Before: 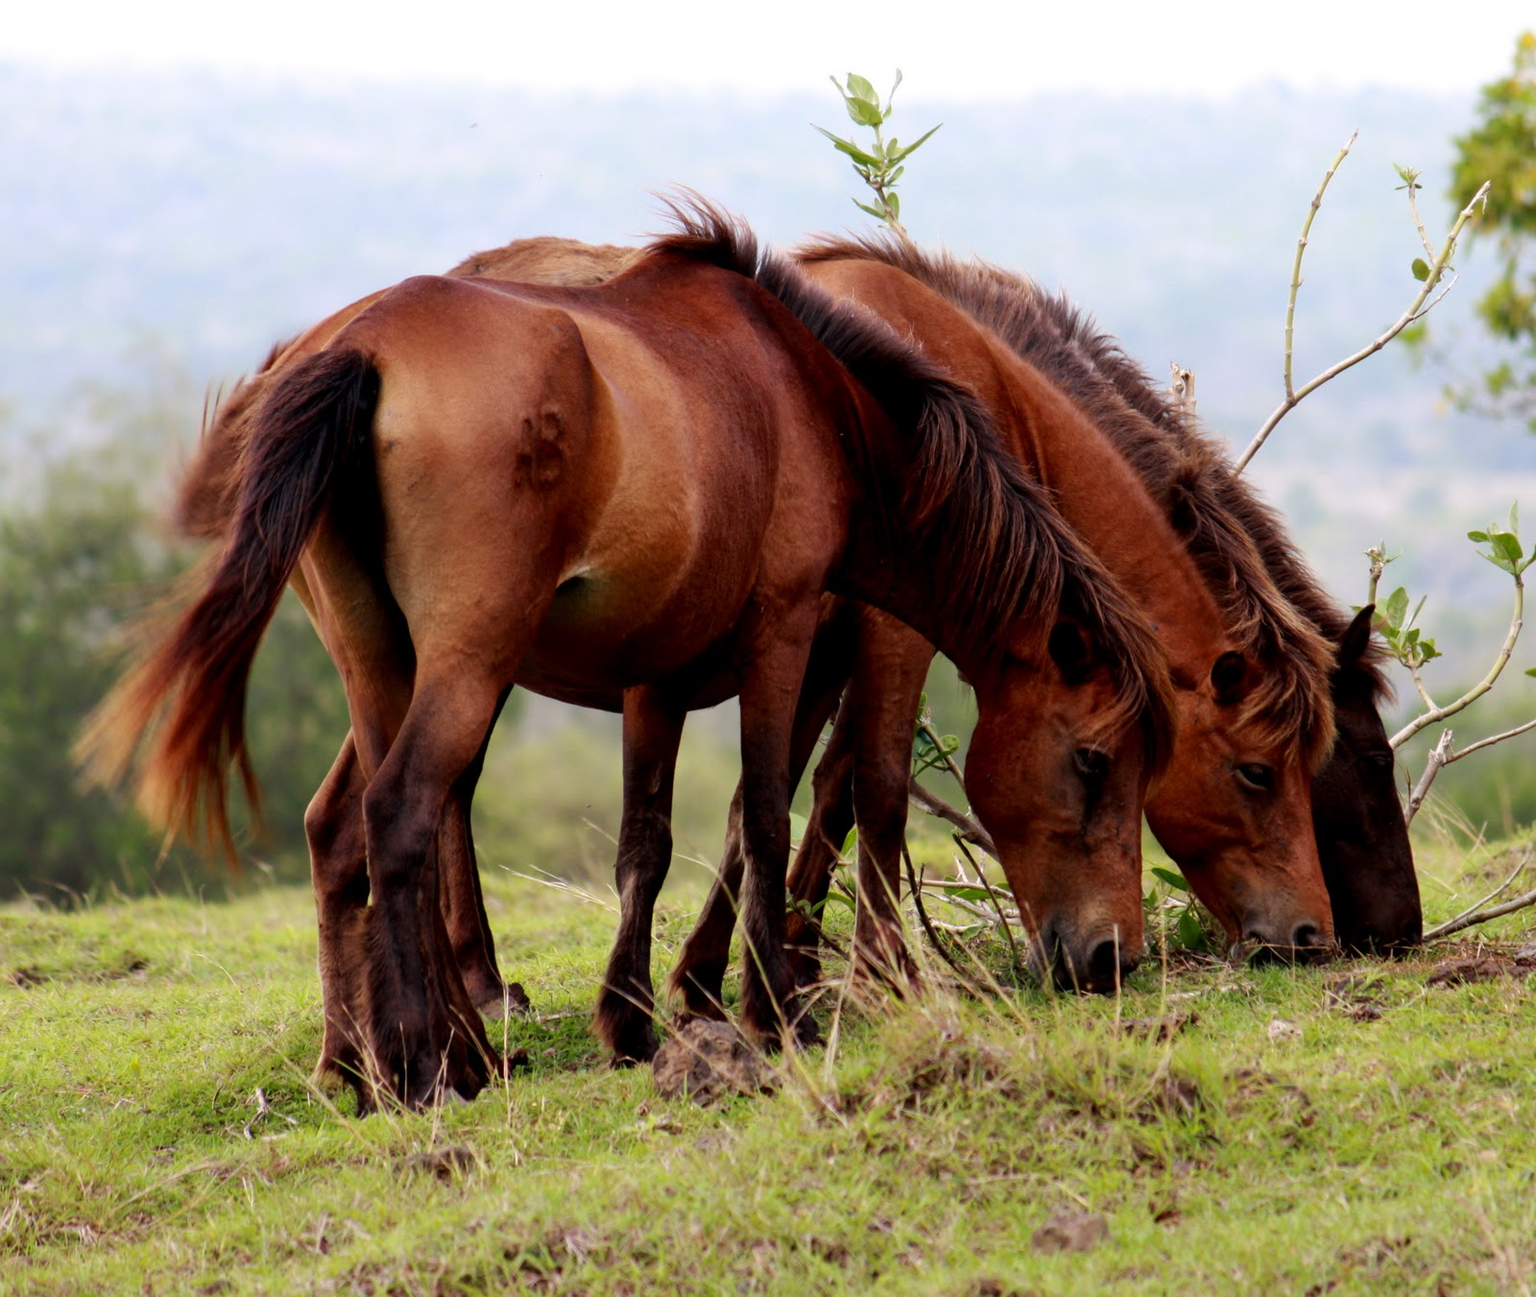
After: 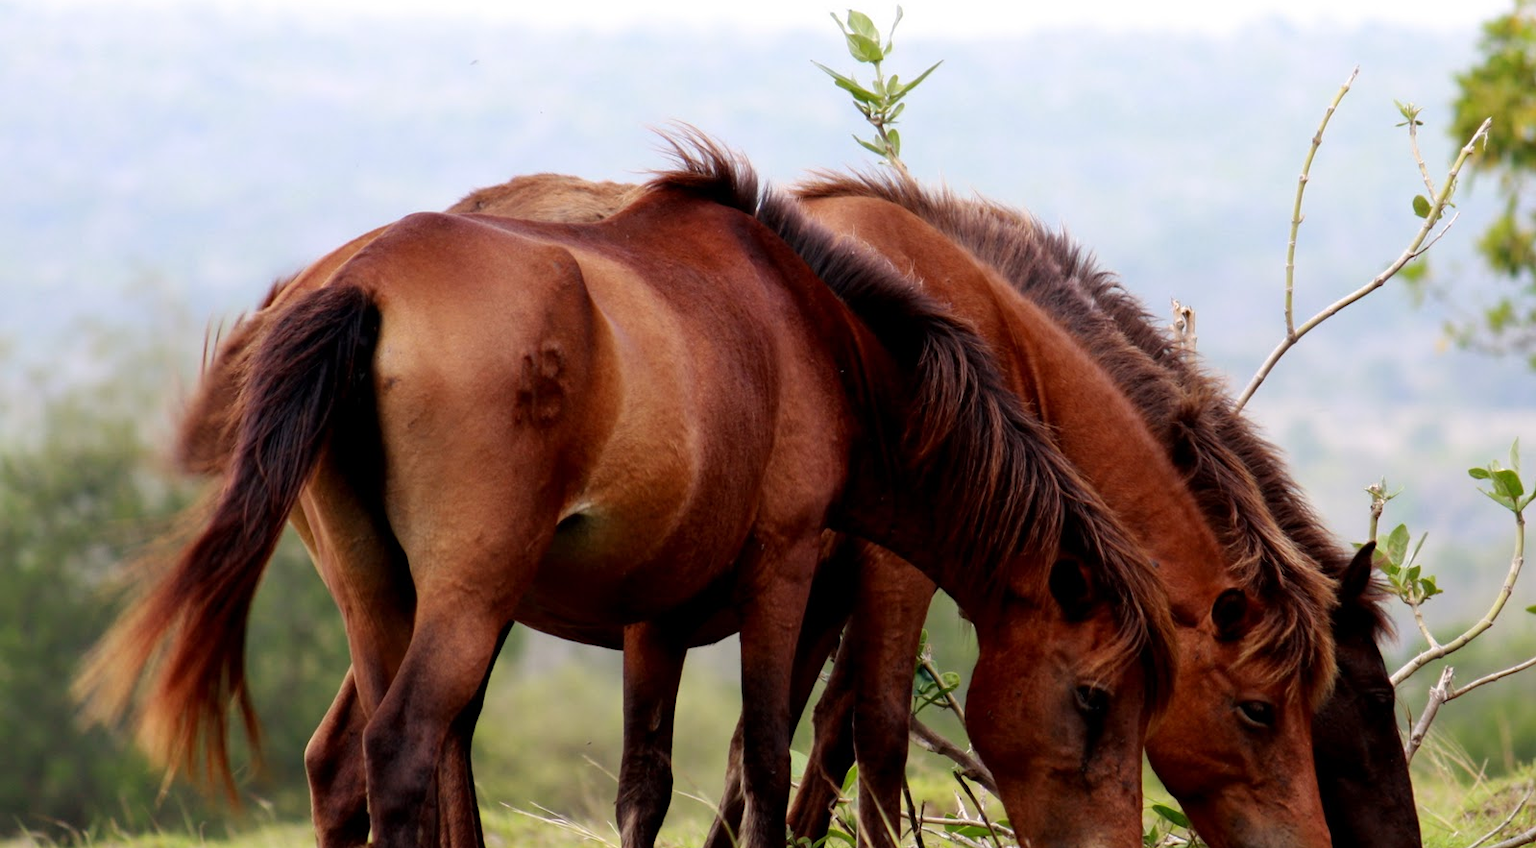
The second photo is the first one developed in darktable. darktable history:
crop and rotate: top 4.958%, bottom 29.663%
